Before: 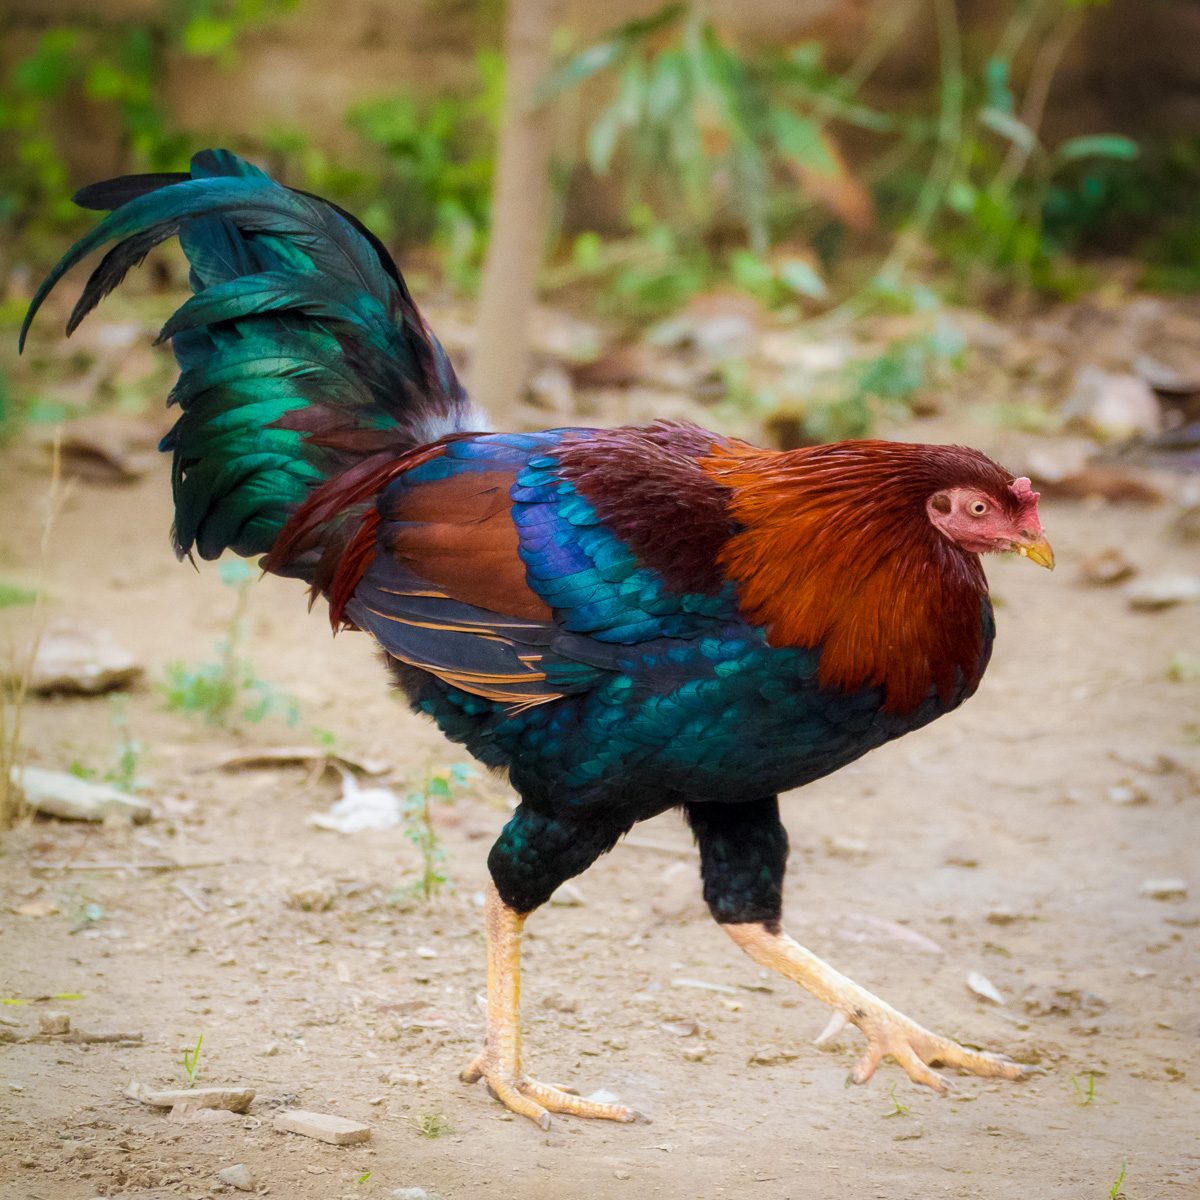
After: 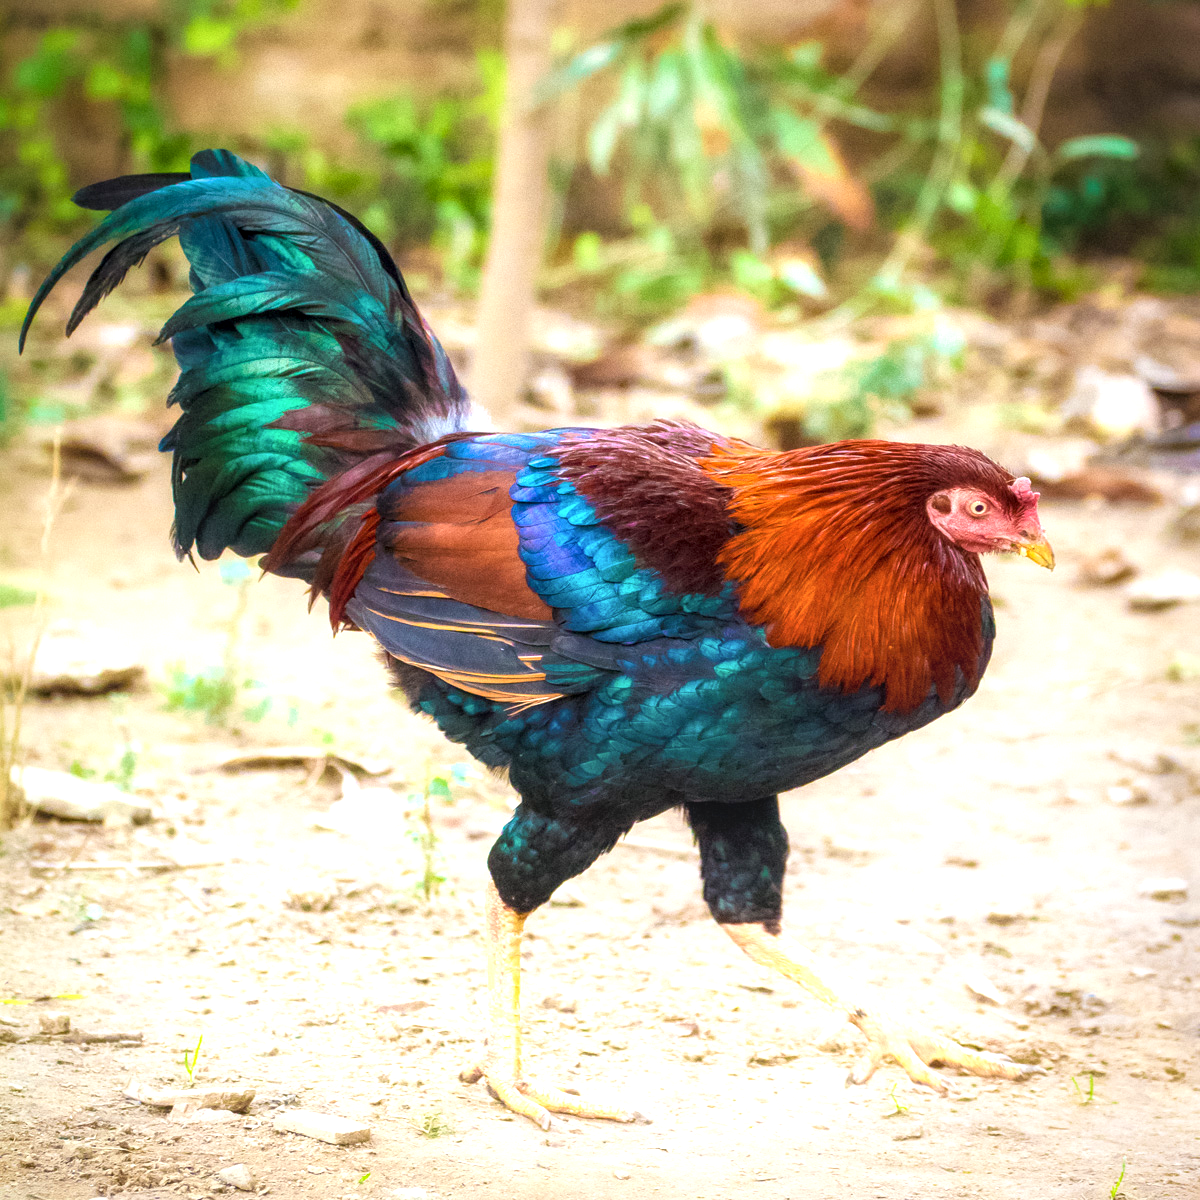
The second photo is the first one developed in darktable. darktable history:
local contrast: on, module defaults
exposure: black level correction 0, exposure 1 EV, compensate highlight preservation false
